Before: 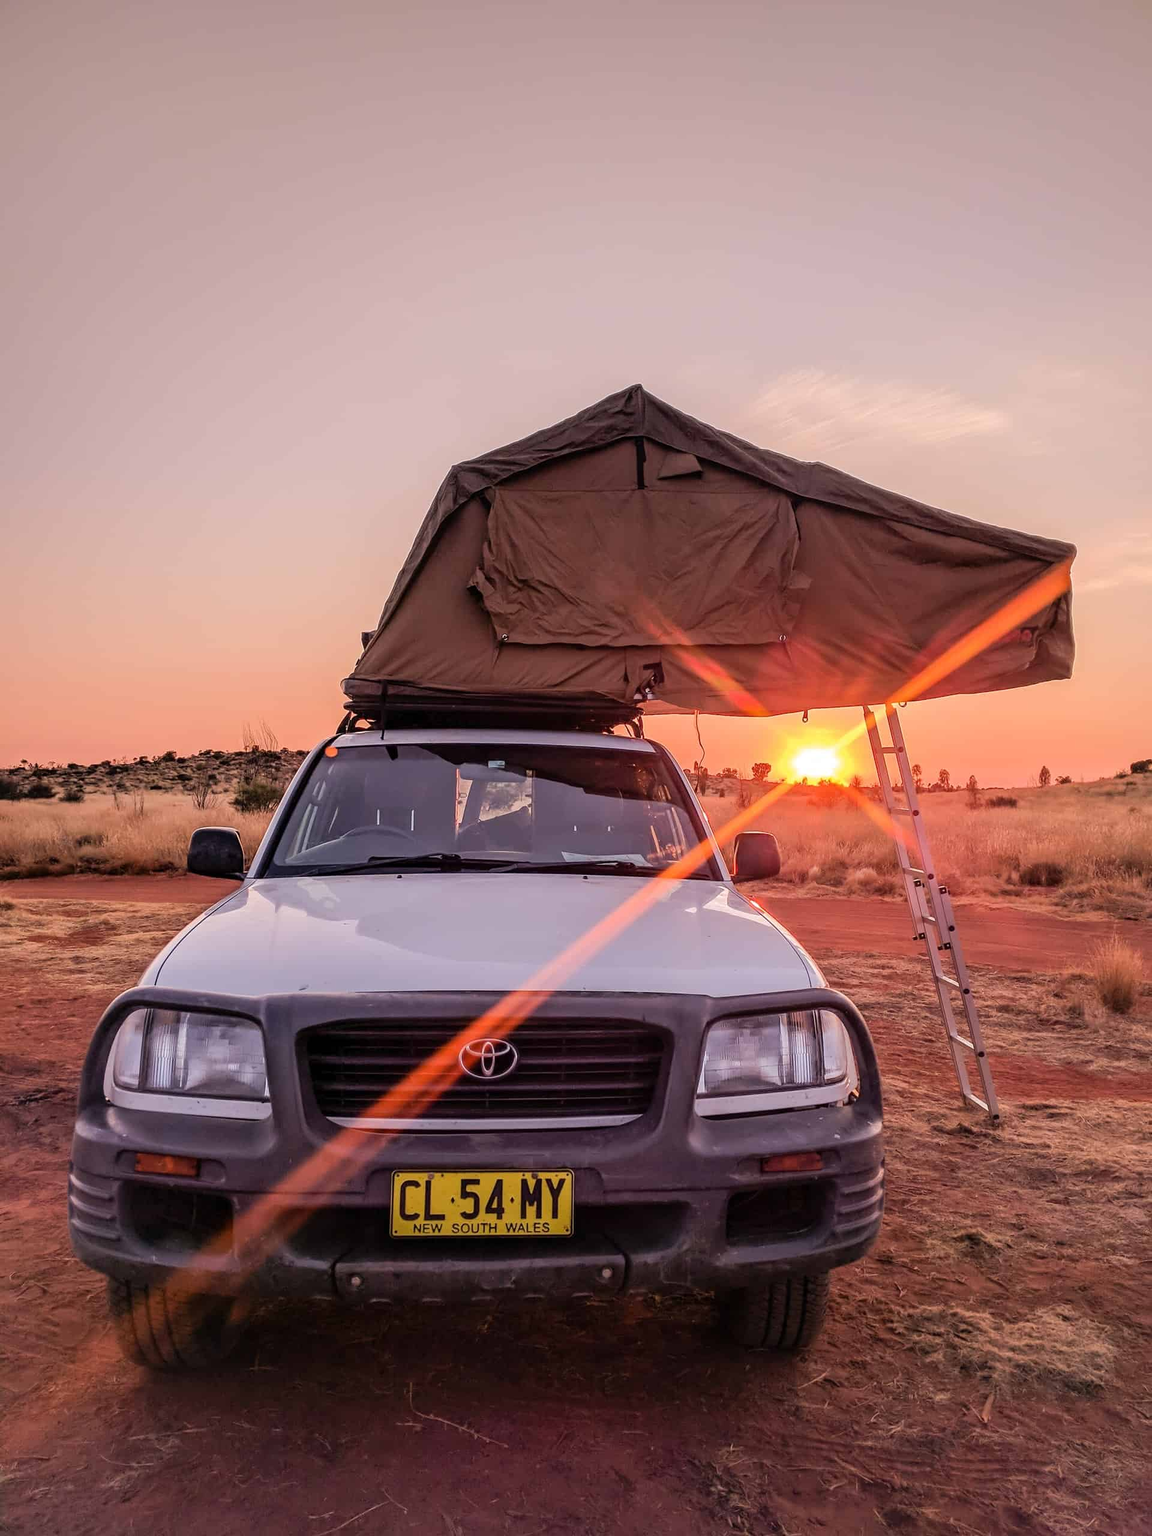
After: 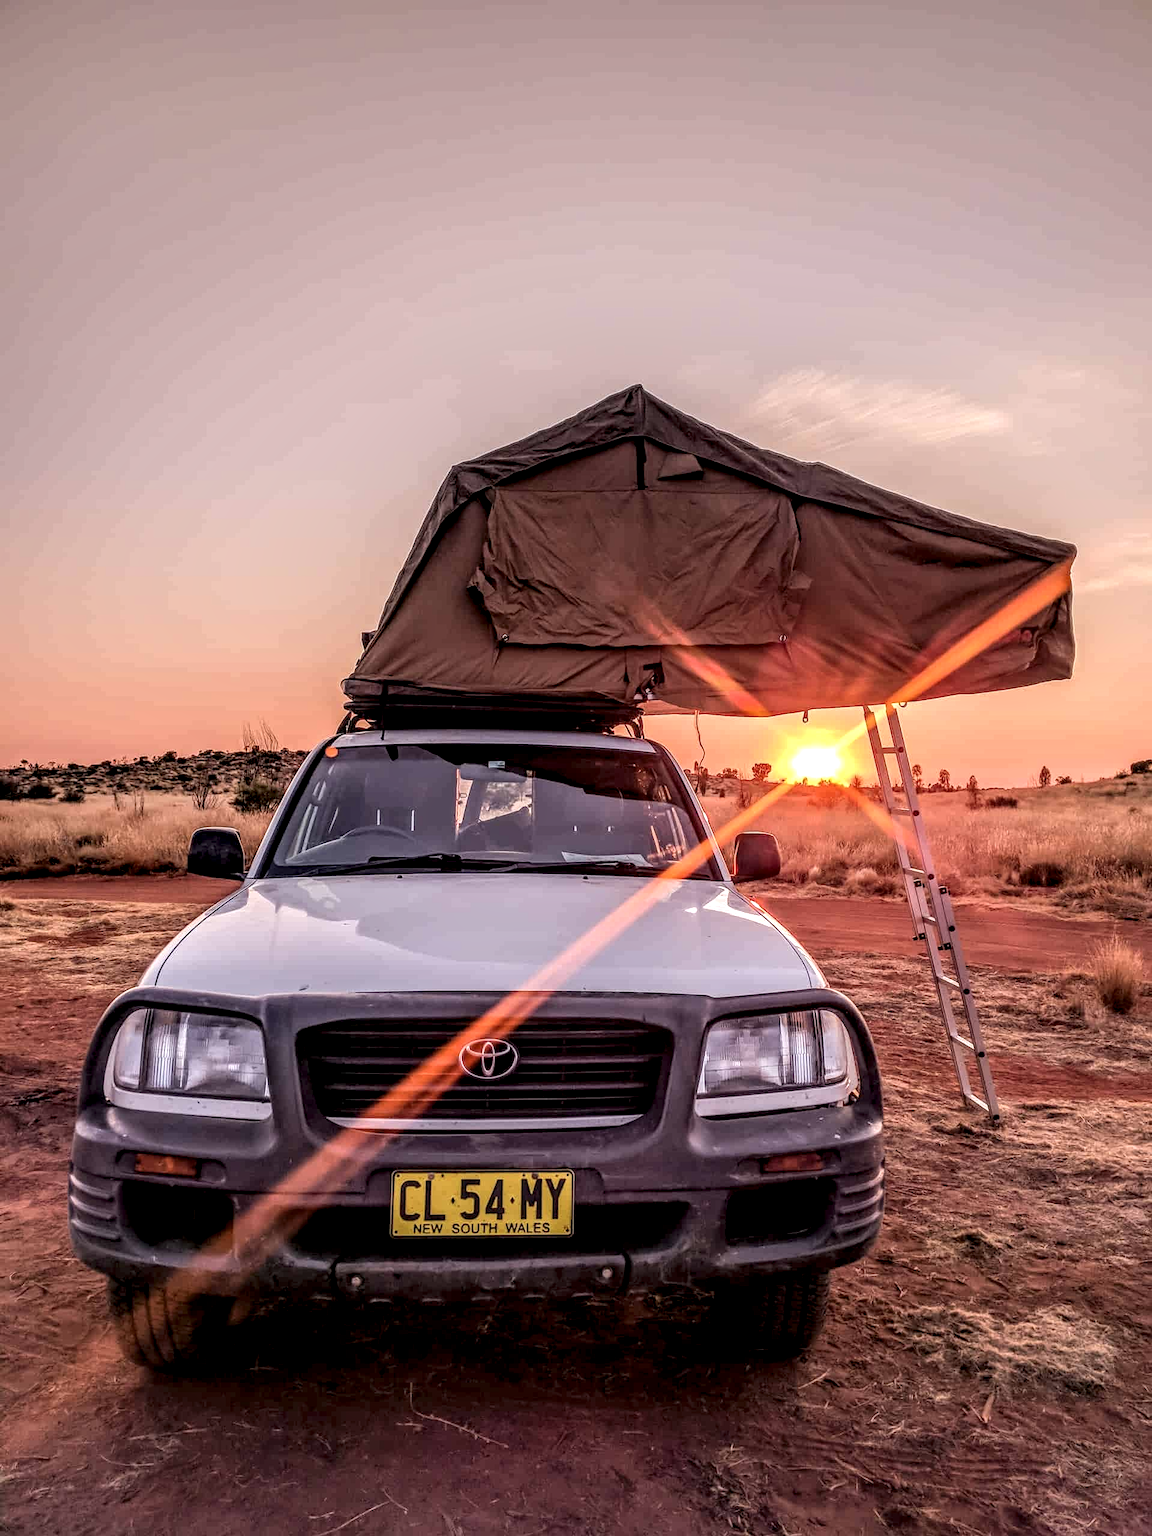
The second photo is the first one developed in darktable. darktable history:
local contrast: highlights 0%, shadows 0%, detail 182%
contrast brightness saturation: saturation -0.05
